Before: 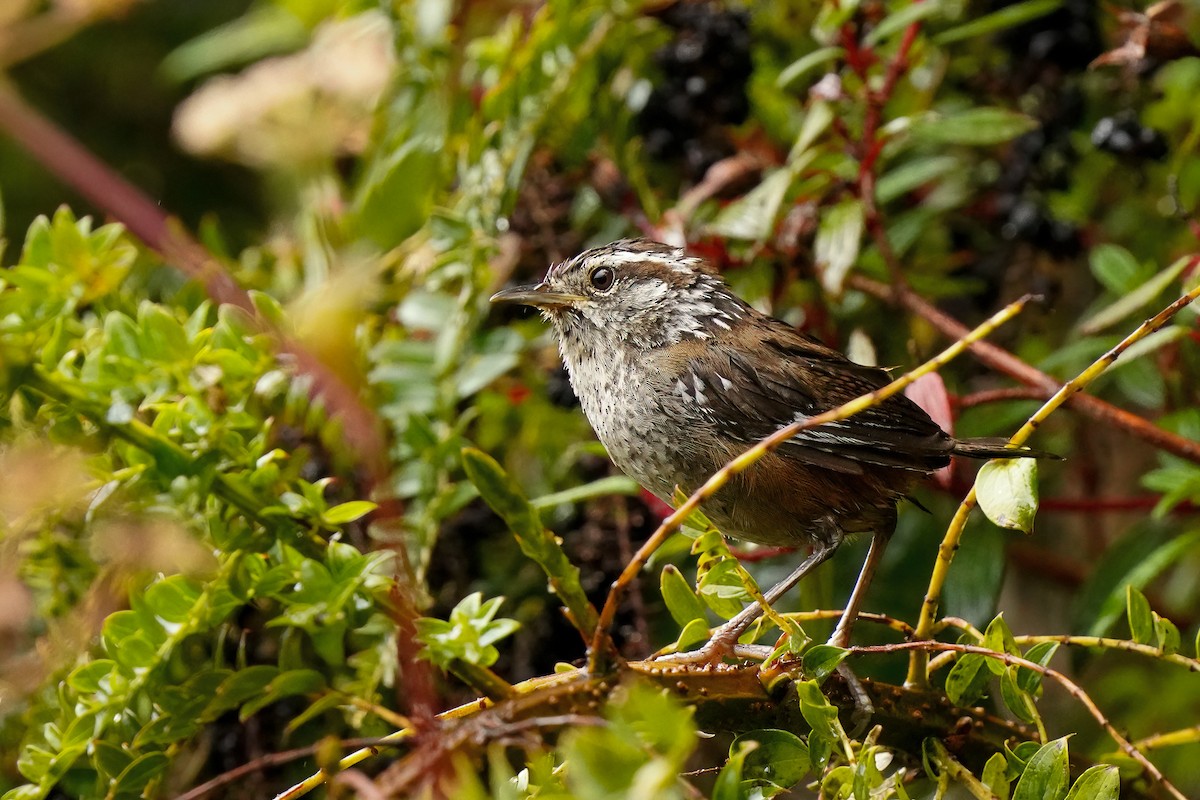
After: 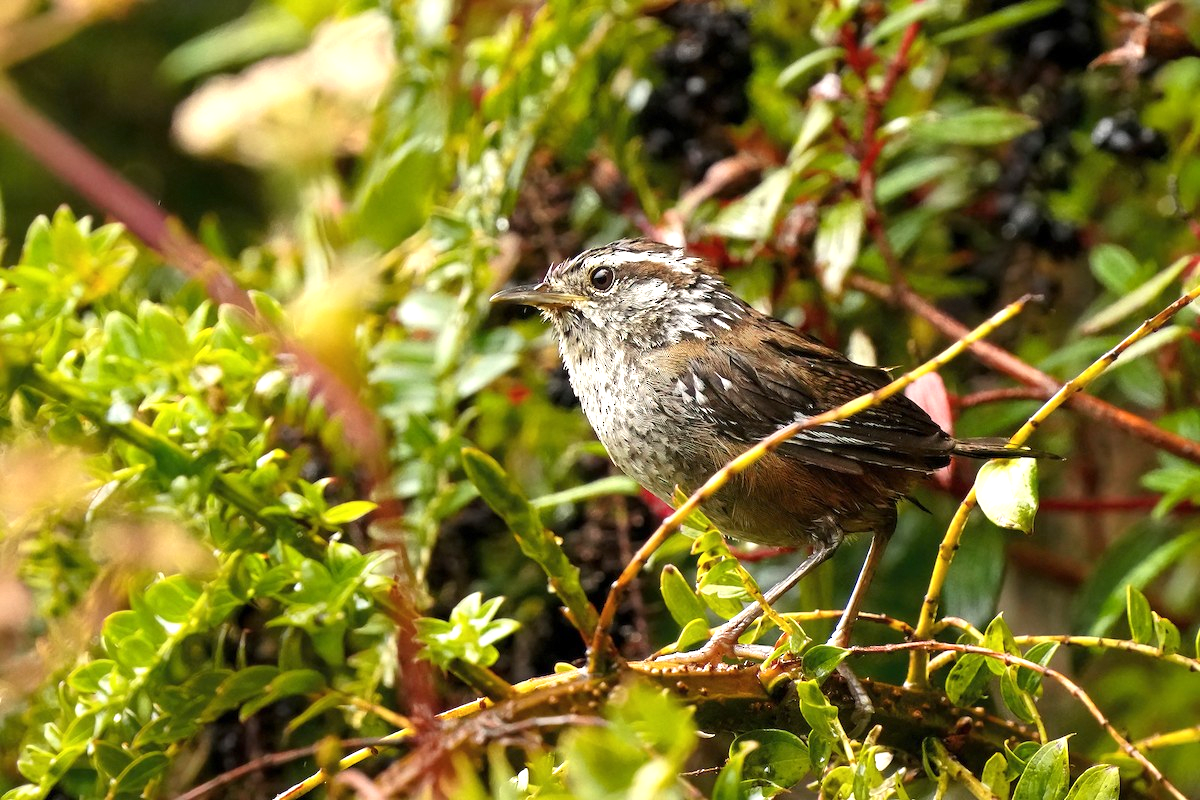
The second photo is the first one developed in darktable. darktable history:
exposure: exposure 0.769 EV, compensate exposure bias true, compensate highlight preservation false
color balance rgb: perceptual saturation grading › global saturation 0.763%
